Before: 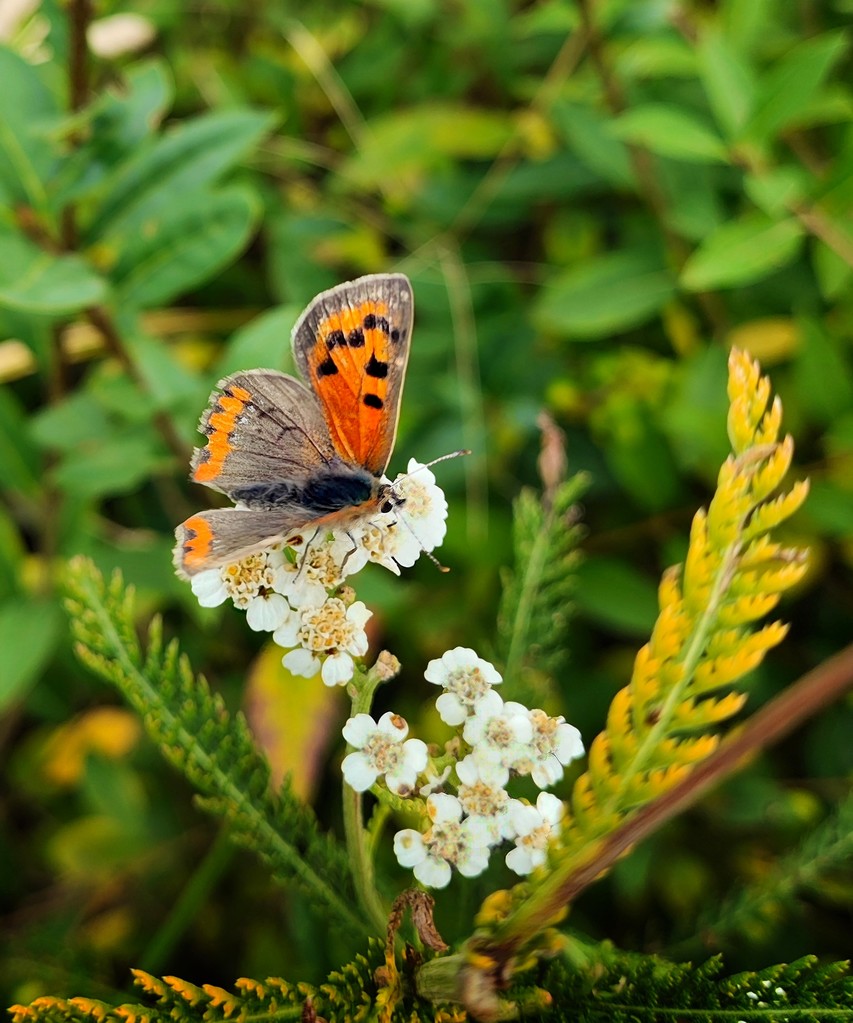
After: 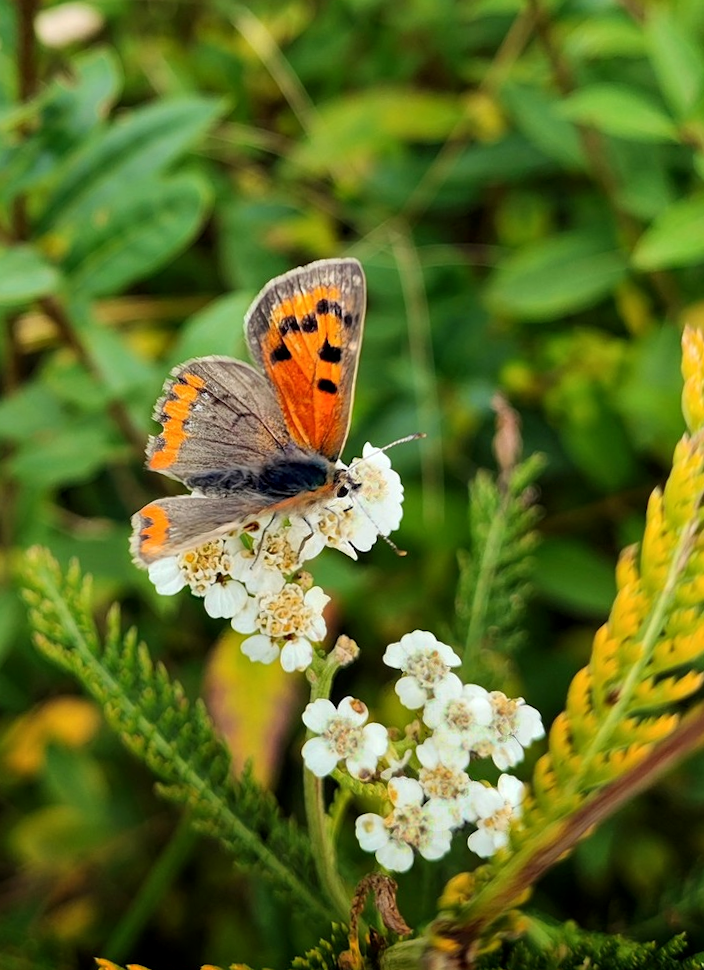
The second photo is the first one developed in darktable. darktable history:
crop and rotate: angle 1°, left 4.281%, top 0.642%, right 11.383%, bottom 2.486%
local contrast: highlights 100%, shadows 100%, detail 120%, midtone range 0.2
